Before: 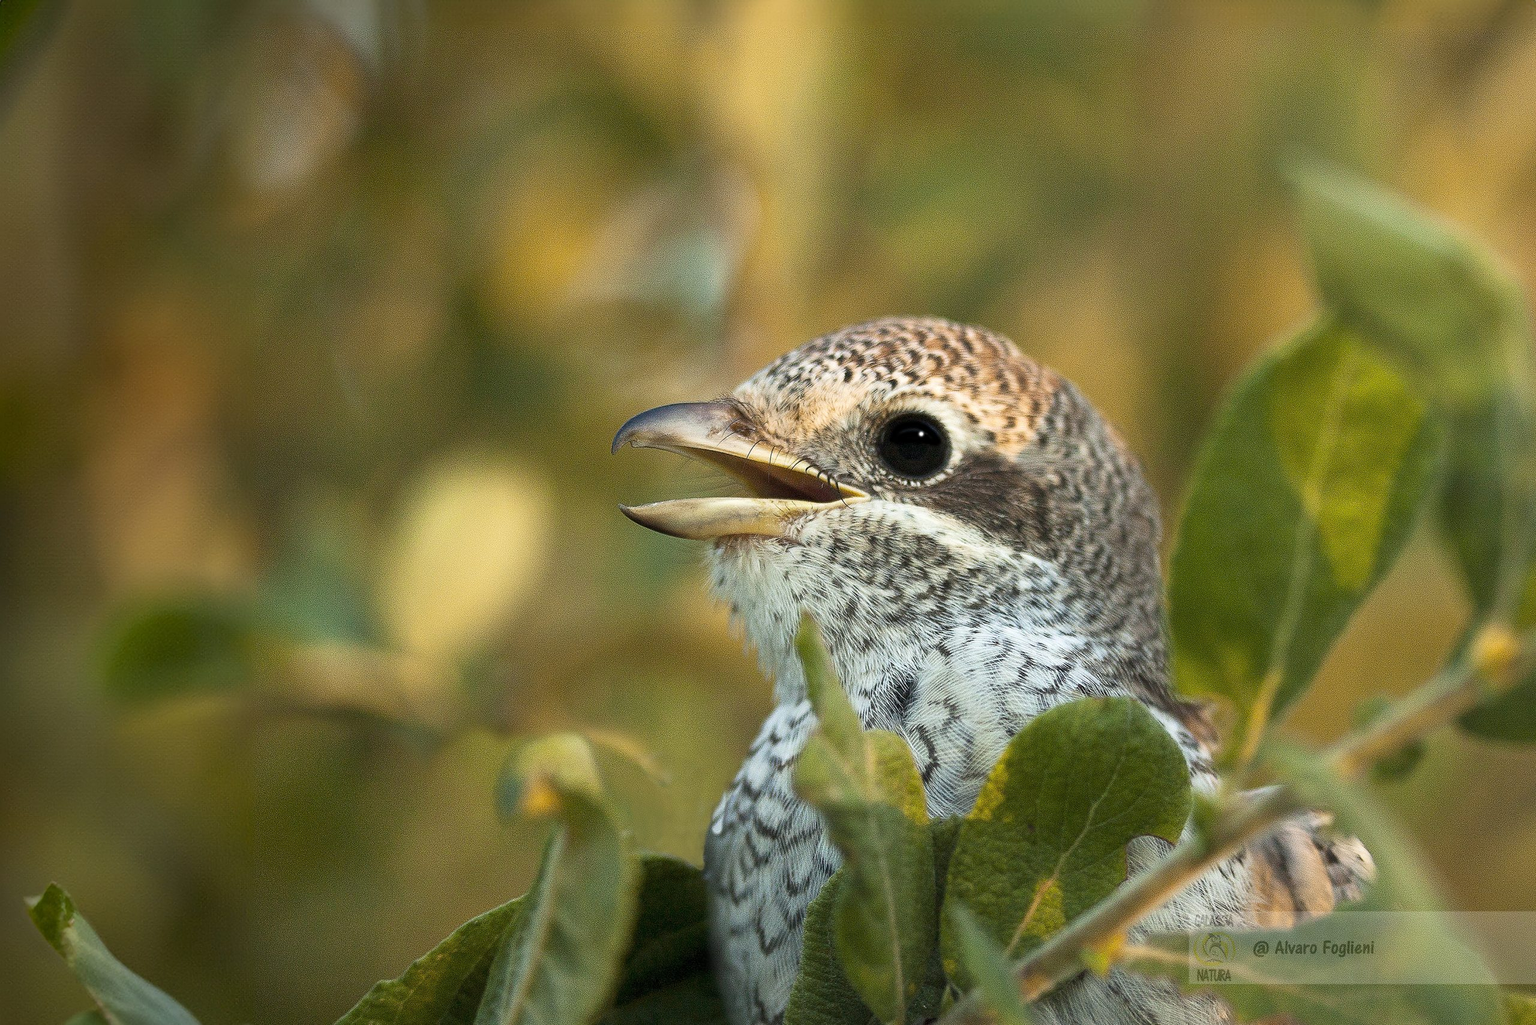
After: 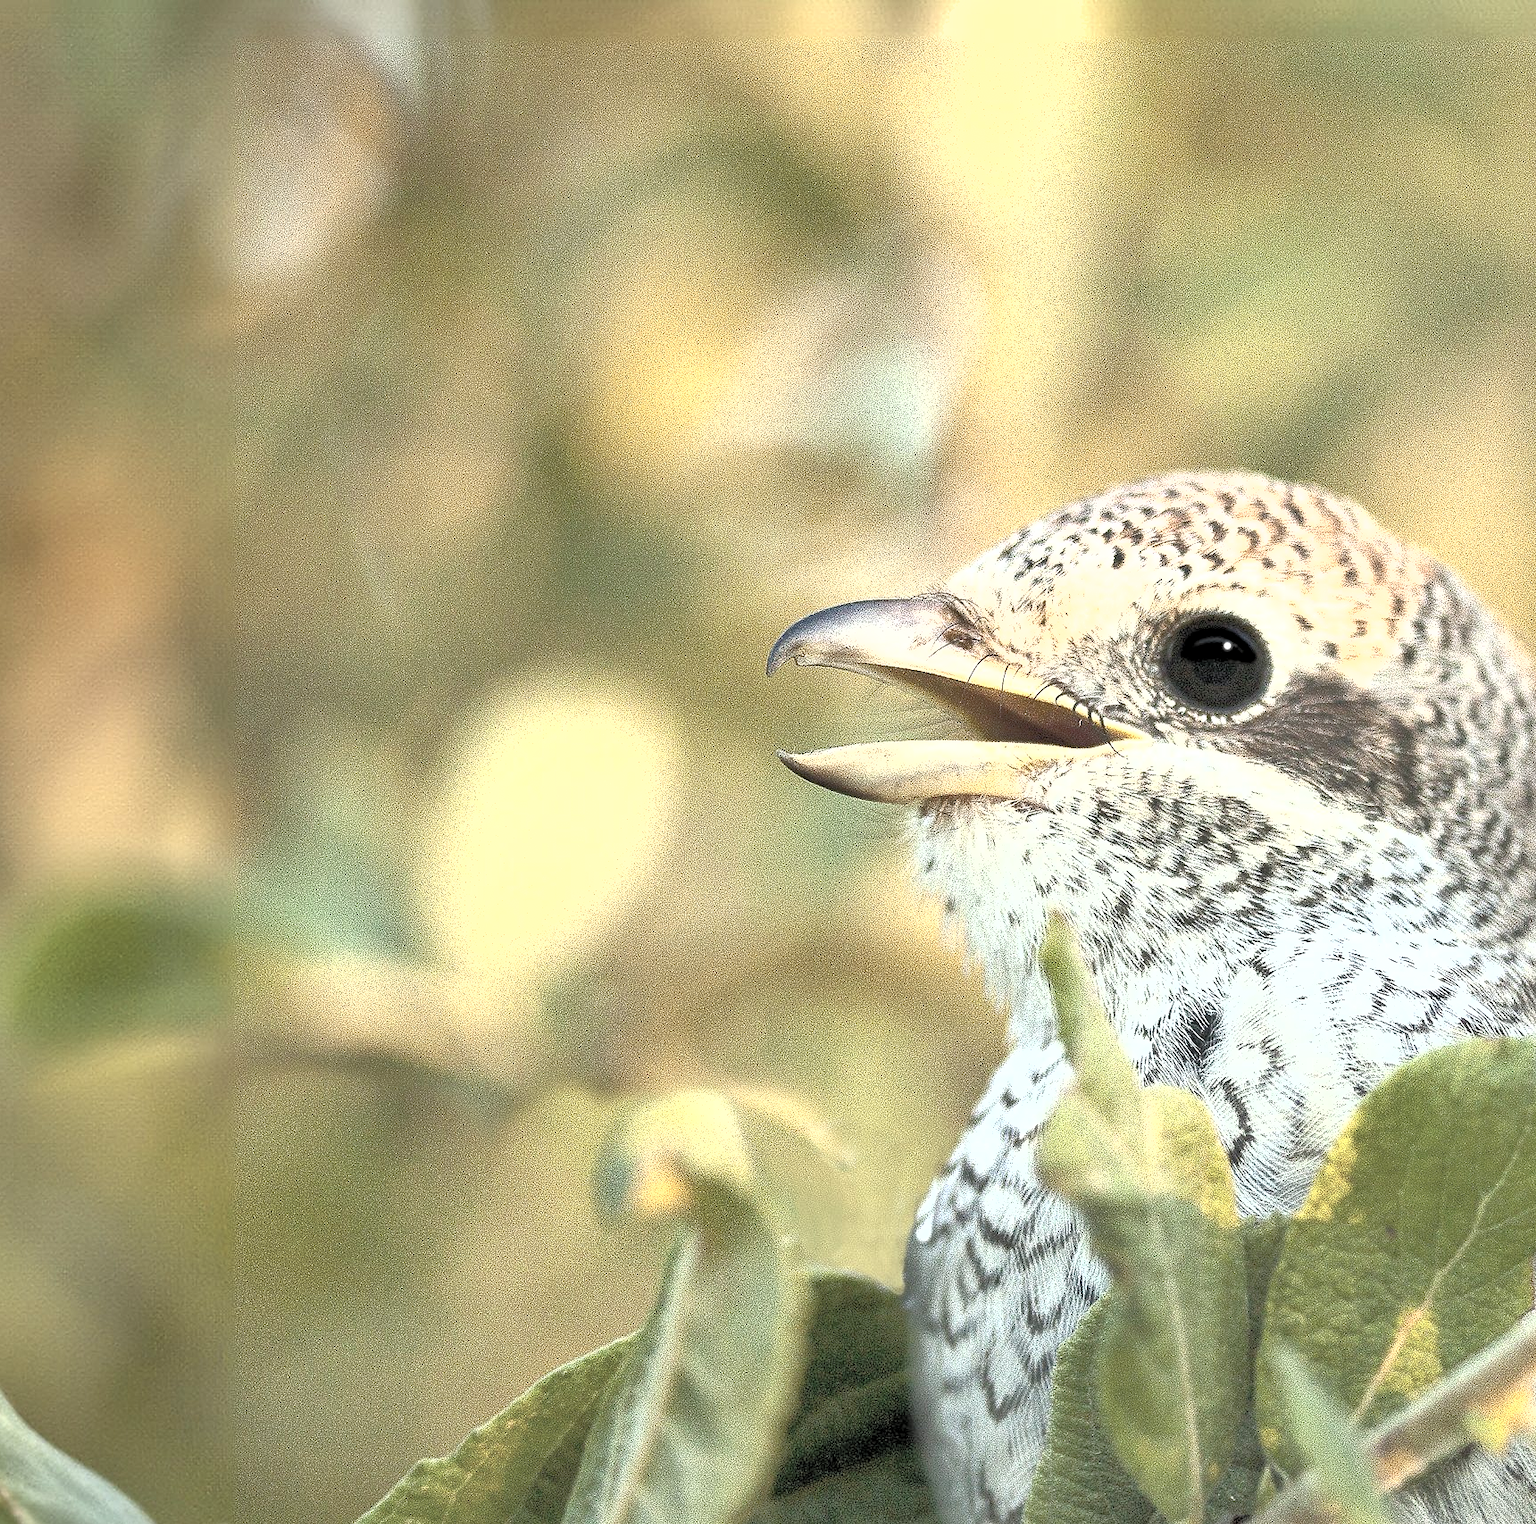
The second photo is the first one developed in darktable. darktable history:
contrast brightness saturation: contrast -0.058, saturation -0.411
exposure: black level correction 0, exposure 1.446 EV, compensate exposure bias true, compensate highlight preservation false
tone equalizer: -7 EV 0.141 EV, -6 EV 0.613 EV, -5 EV 1.13 EV, -4 EV 1.32 EV, -3 EV 1.16 EV, -2 EV 0.6 EV, -1 EV 0.152 EV
levels: levels [0.062, 0.494, 0.925]
shadows and highlights: shadows 31.65, highlights -32.51, highlights color adjustment 39.57%, soften with gaussian
crop and rotate: left 6.318%, right 26.47%
